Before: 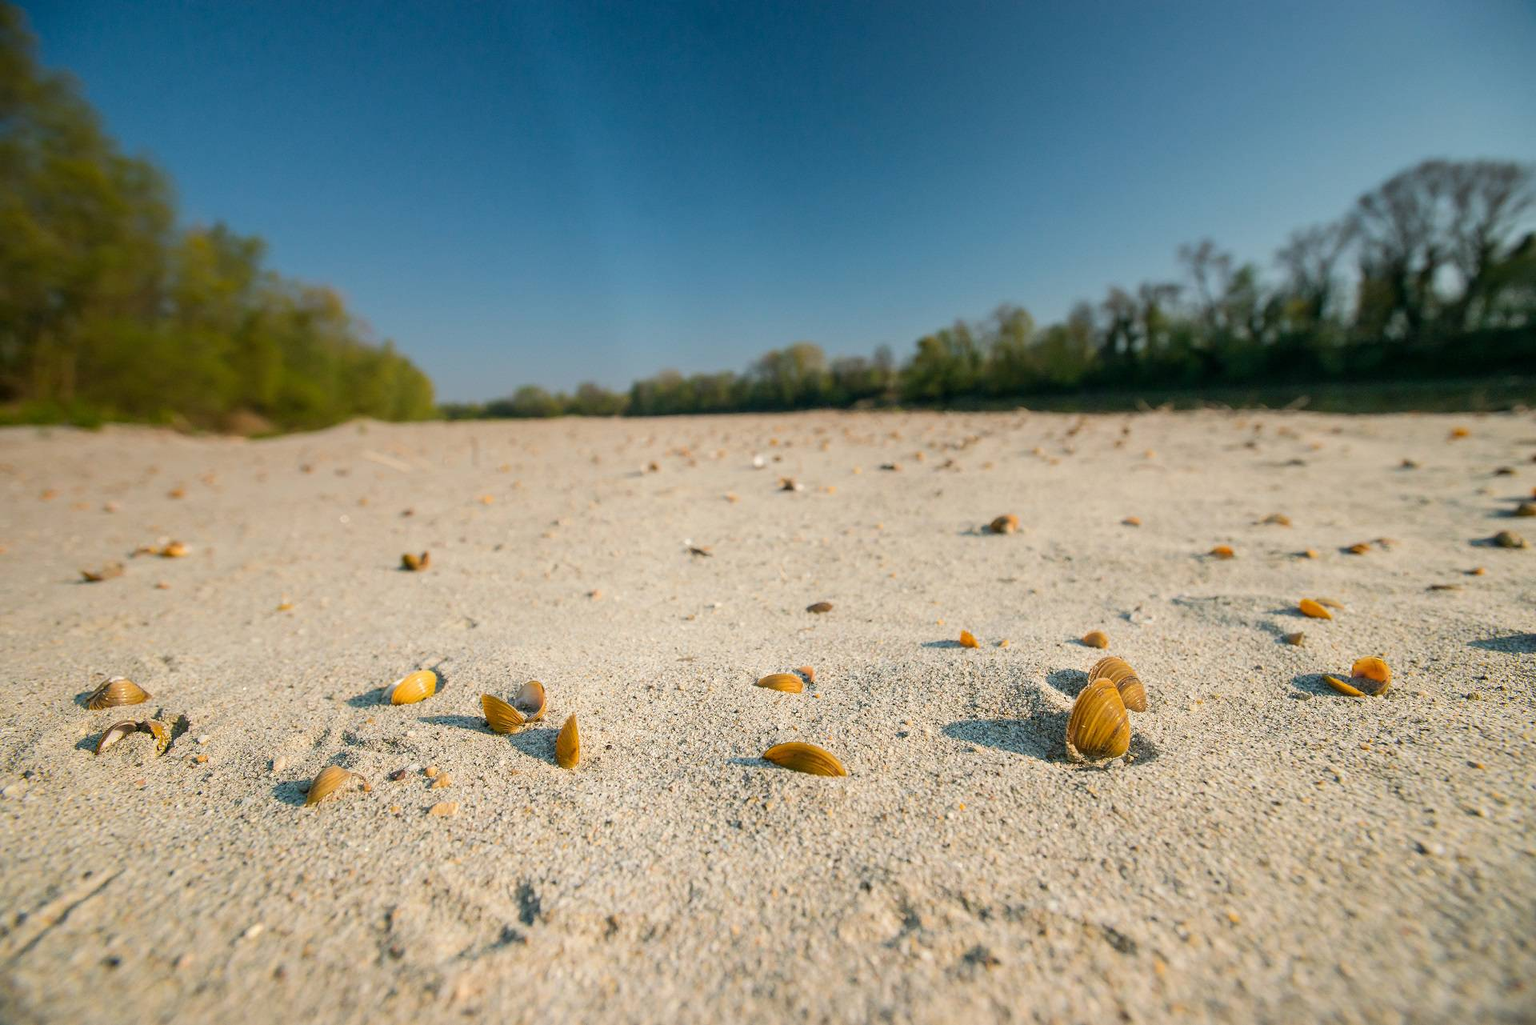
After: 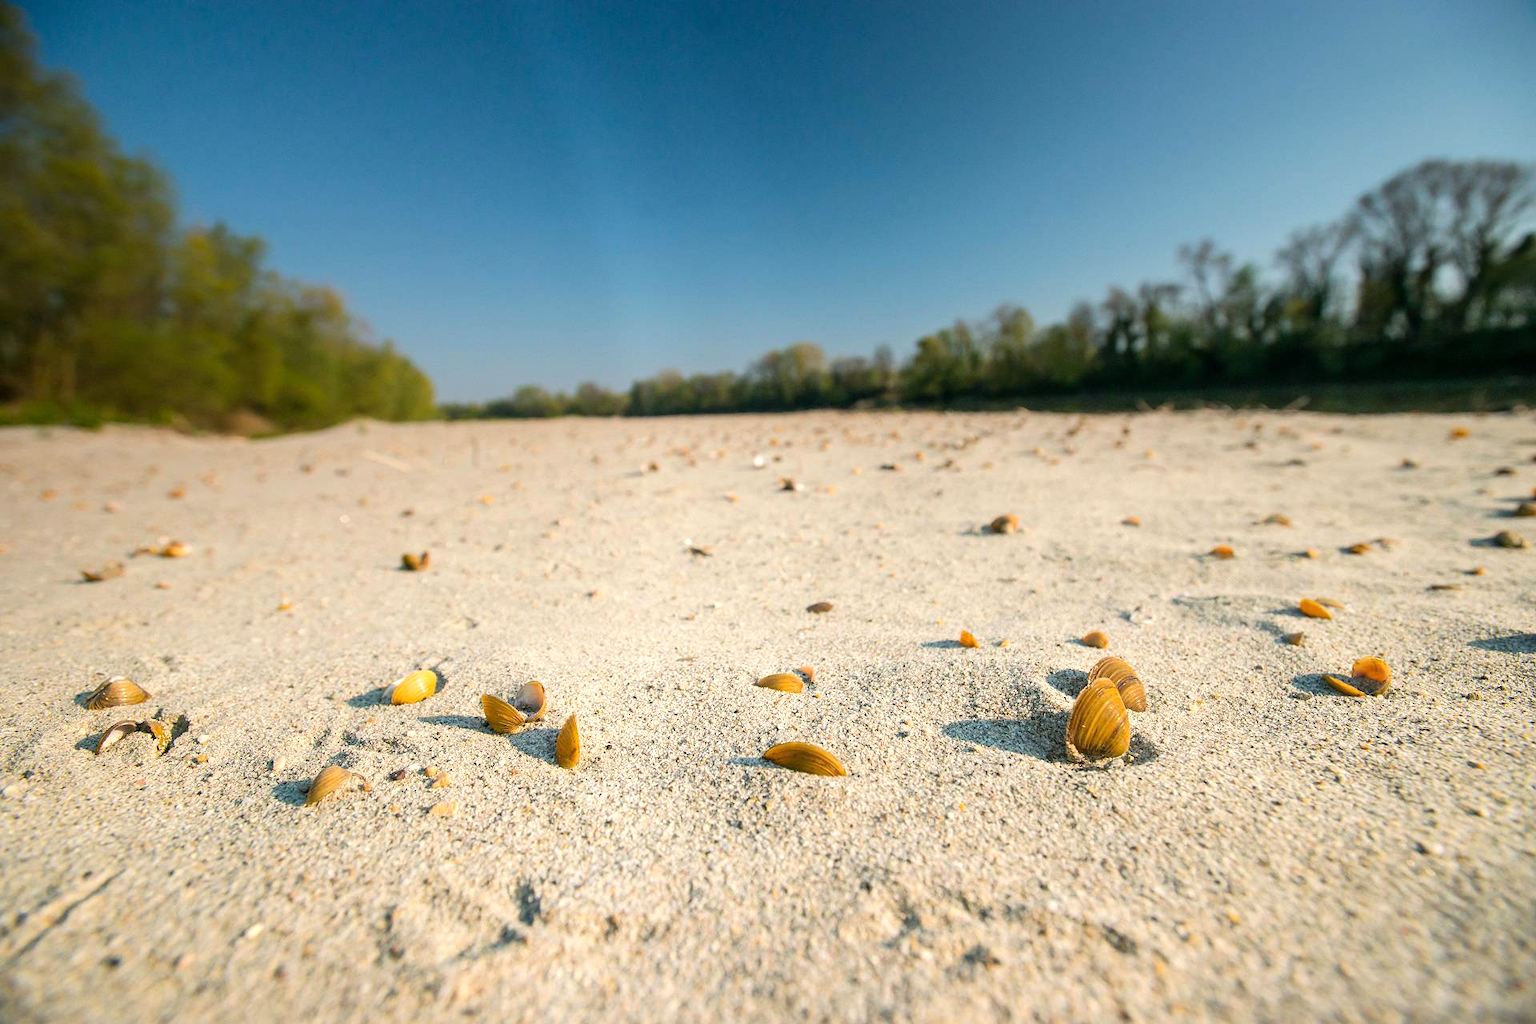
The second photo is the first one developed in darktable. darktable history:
tone equalizer: -8 EV -0.424 EV, -7 EV -0.379 EV, -6 EV -0.311 EV, -5 EV -0.186 EV, -3 EV 0.201 EV, -2 EV 0.329 EV, -1 EV 0.408 EV, +0 EV 0.389 EV, luminance estimator HSV value / RGB max
